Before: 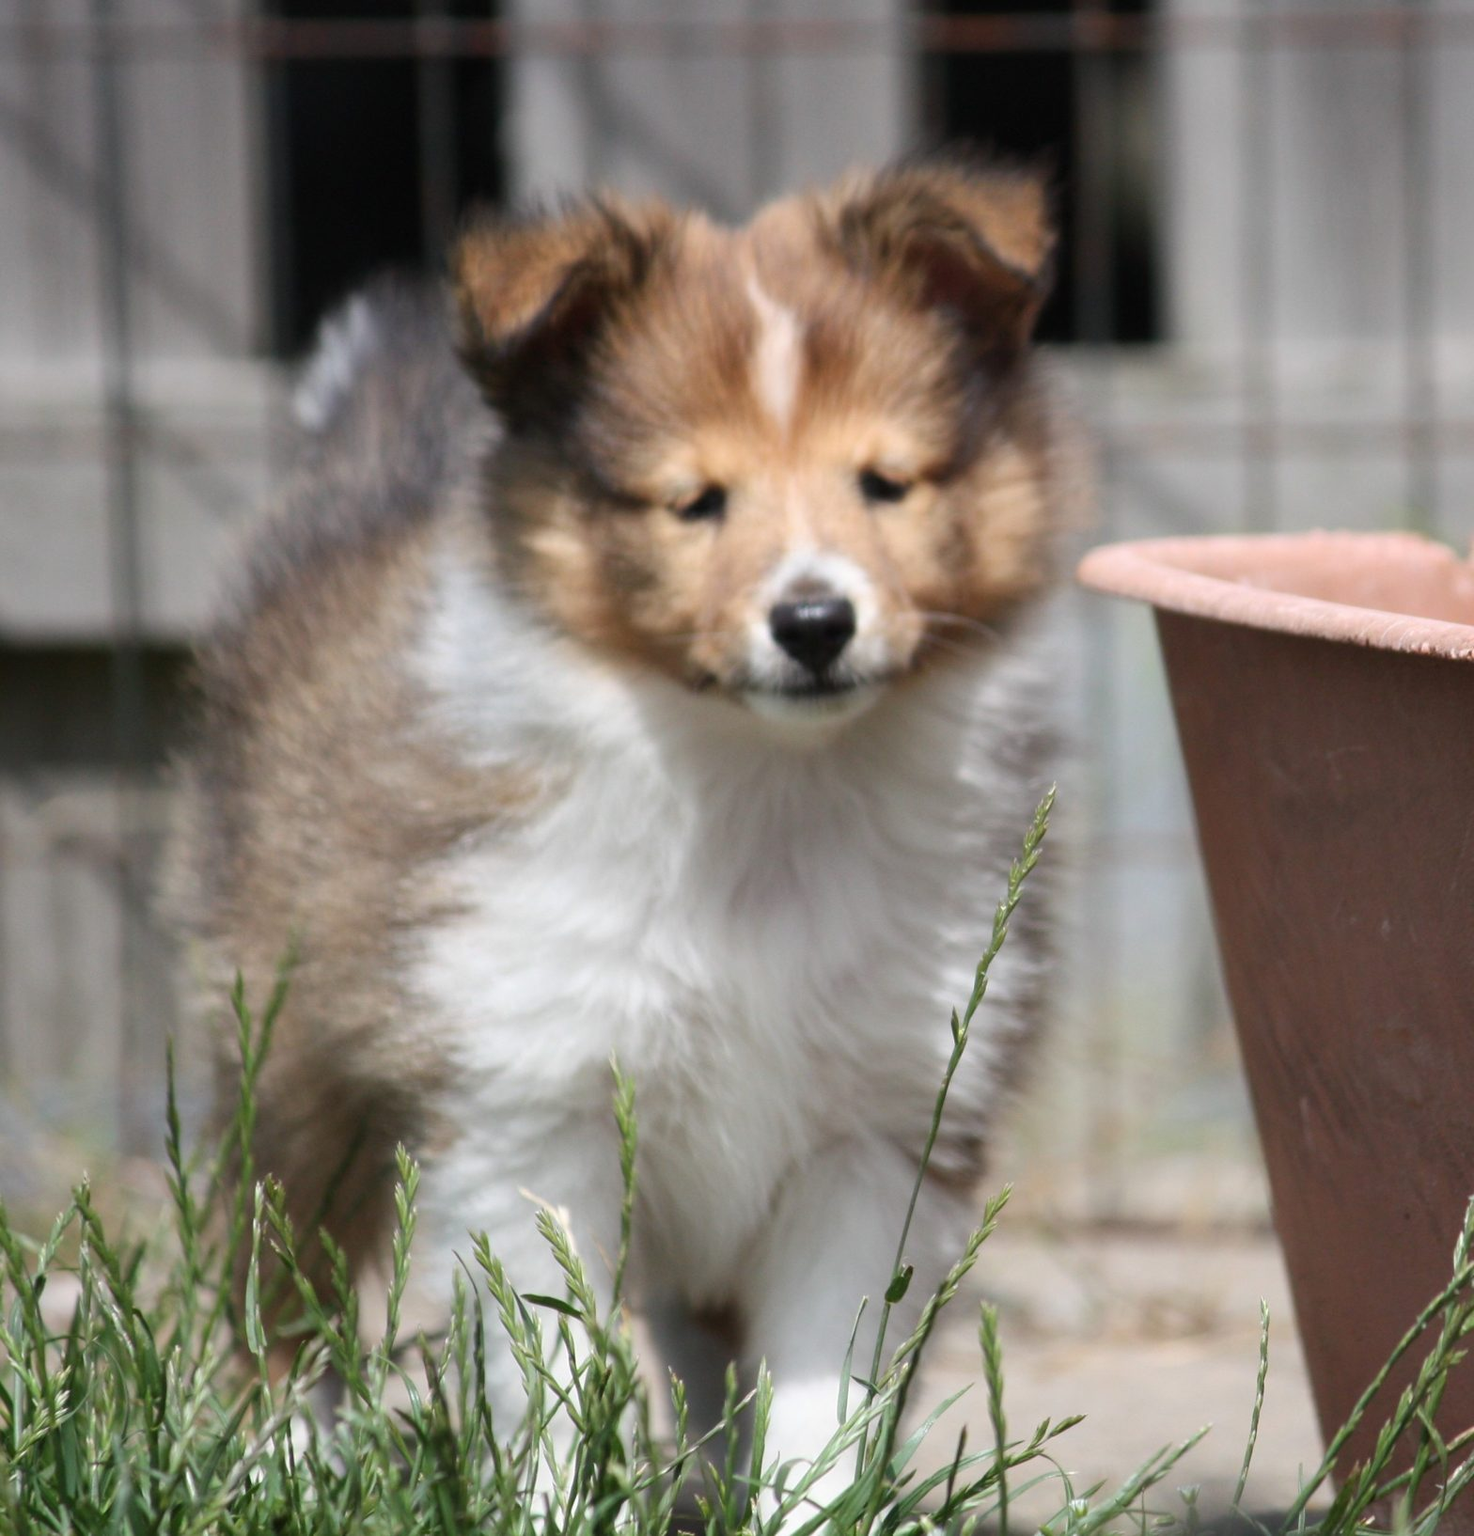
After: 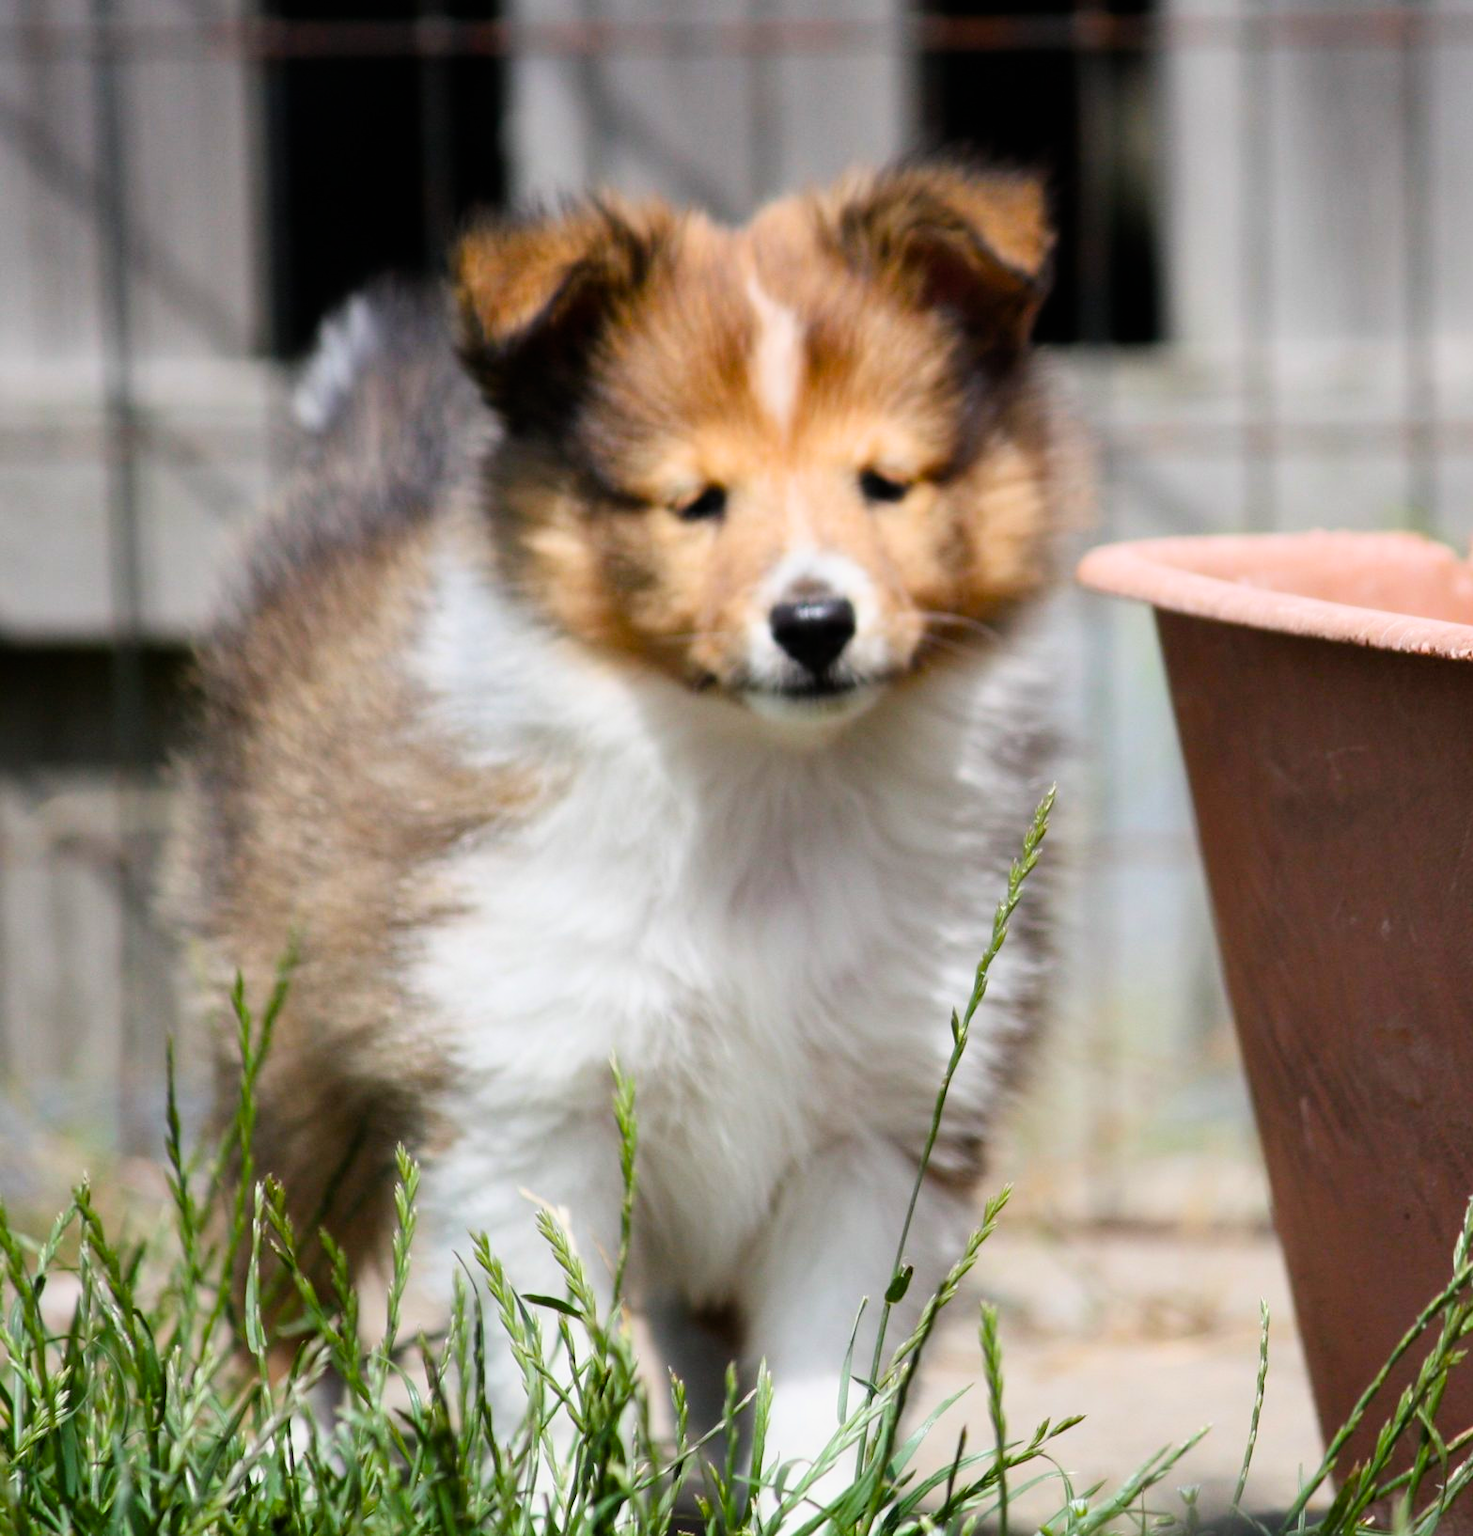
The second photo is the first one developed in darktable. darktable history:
color balance rgb: power › hue 62.76°, perceptual saturation grading › global saturation 36.344%, perceptual saturation grading › shadows 34.662%
filmic rgb: black relative exposure -8.07 EV, white relative exposure 3.01 EV, hardness 5.39, contrast 1.236
exposure: exposure 0.203 EV, compensate exposure bias true, compensate highlight preservation false
